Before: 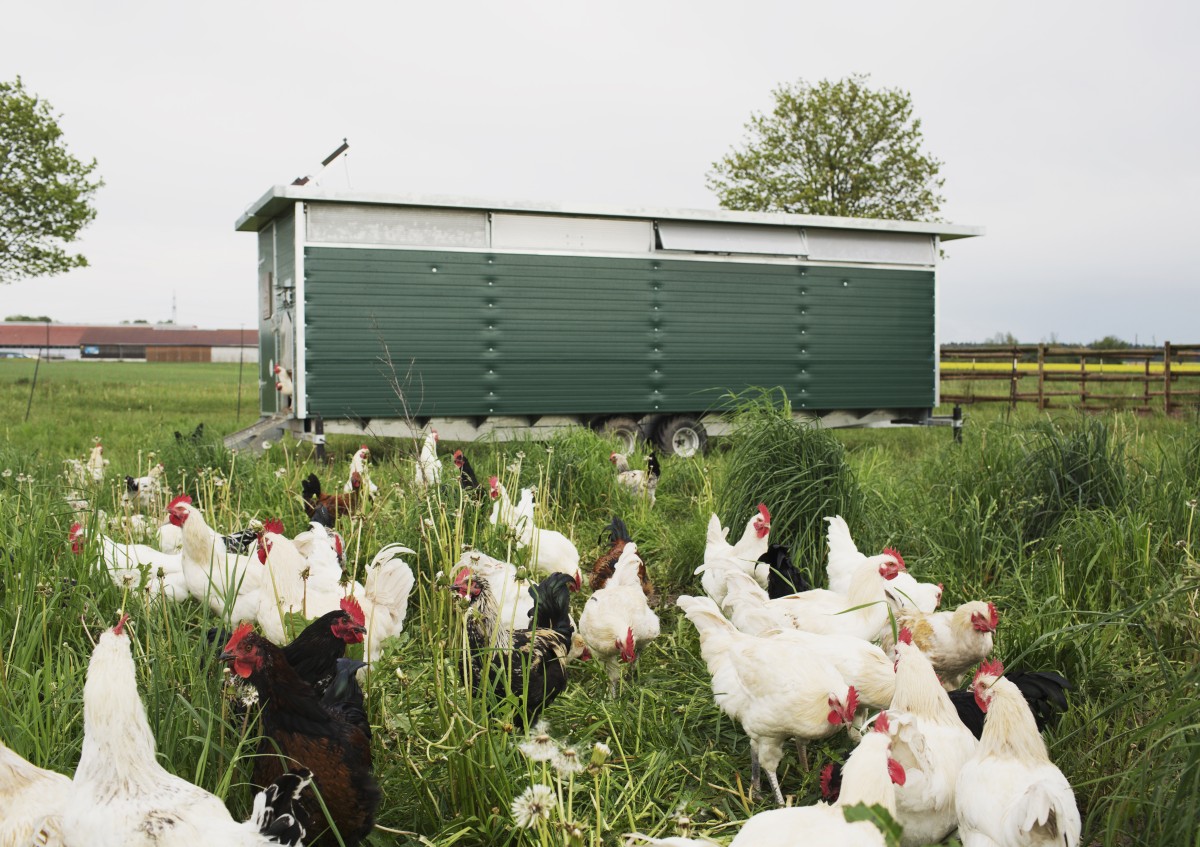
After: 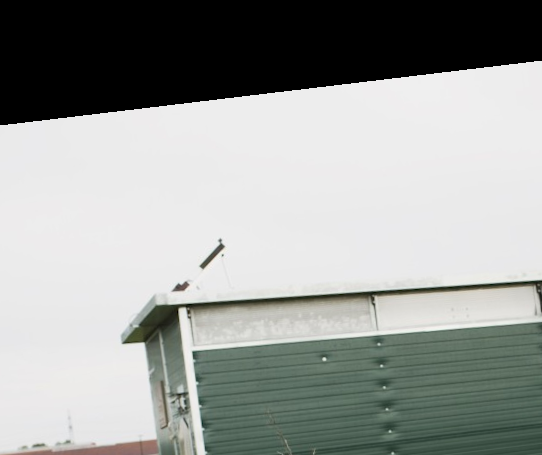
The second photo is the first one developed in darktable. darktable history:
crop and rotate: left 10.817%, top 0.062%, right 47.194%, bottom 53.626%
rotate and perspective: rotation -6.83°, automatic cropping off
